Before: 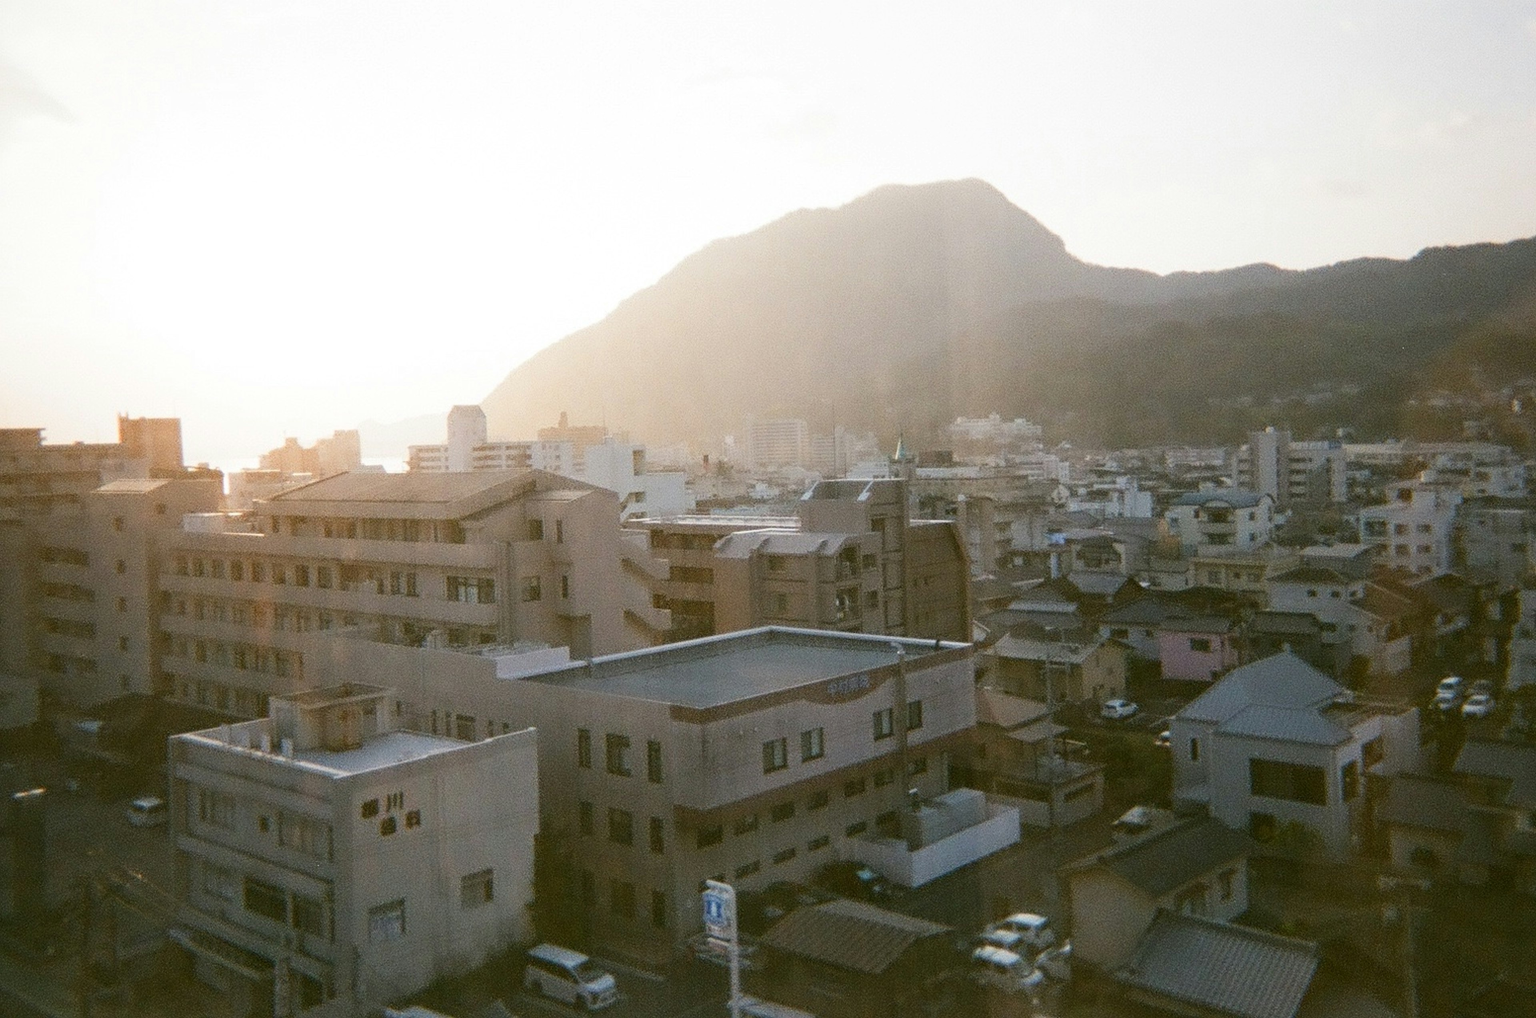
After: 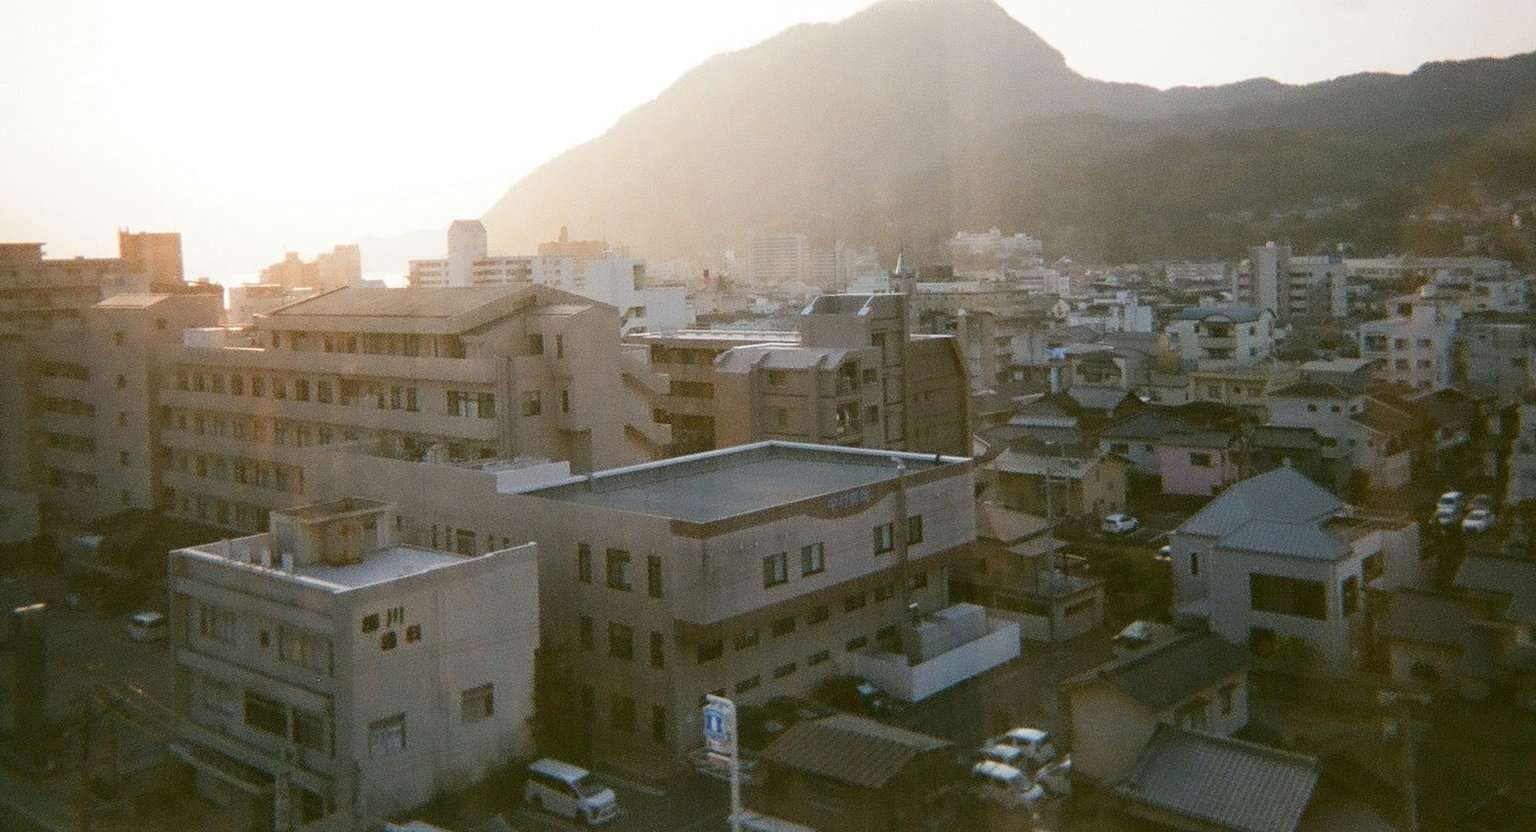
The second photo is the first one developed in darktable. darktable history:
crop and rotate: top 18.24%
